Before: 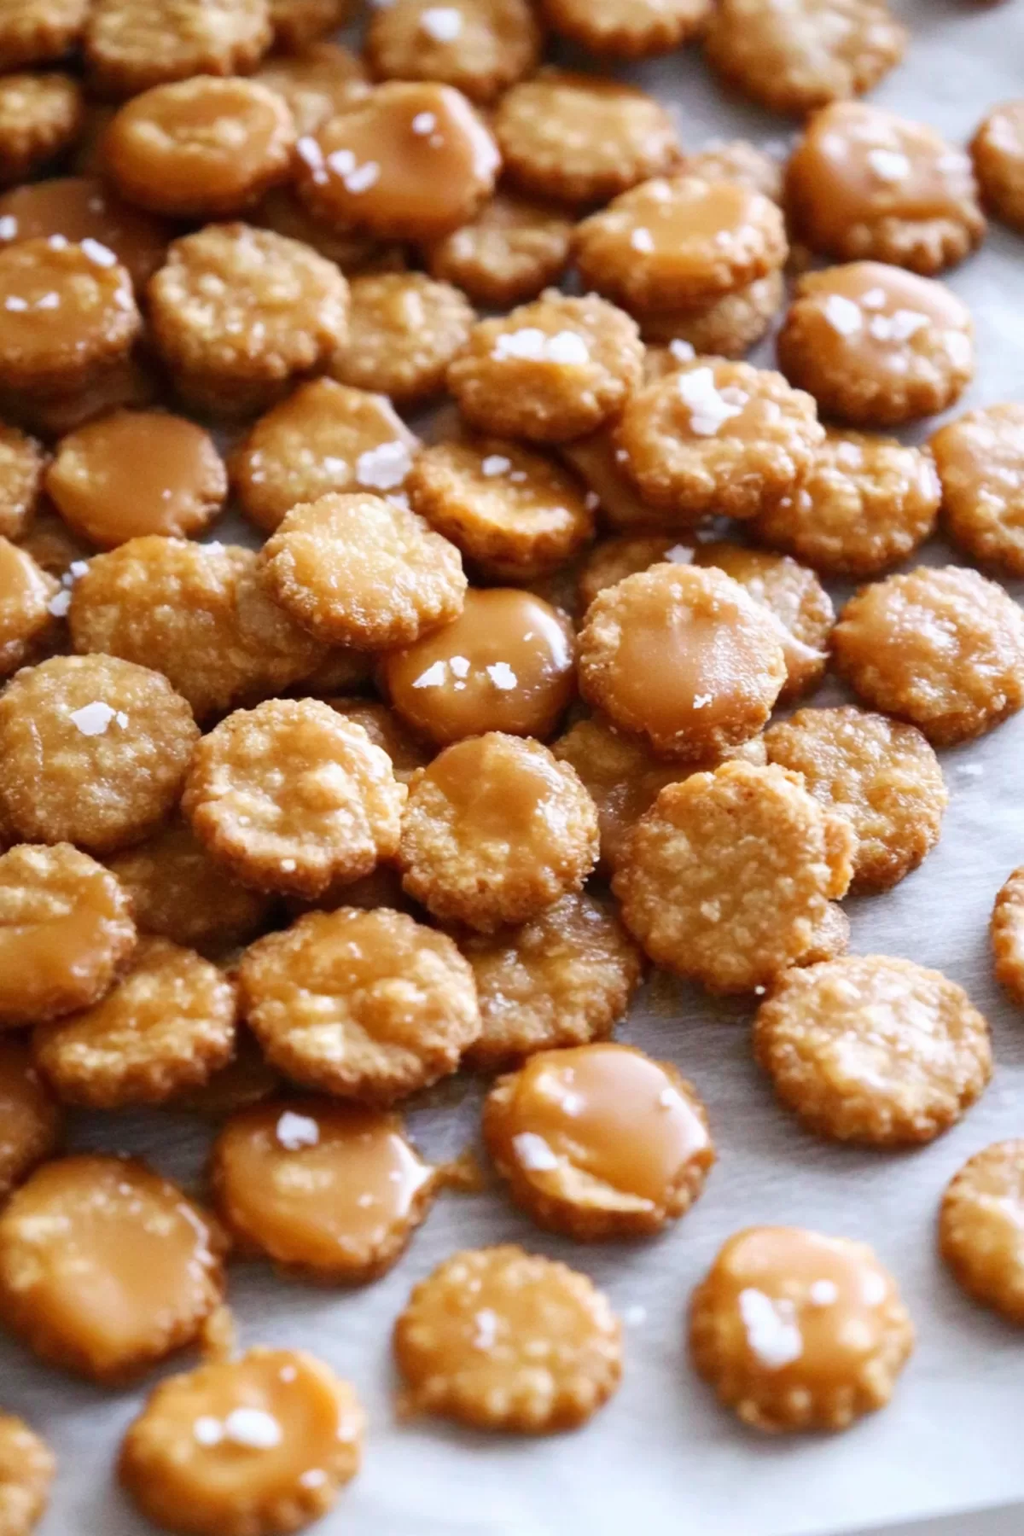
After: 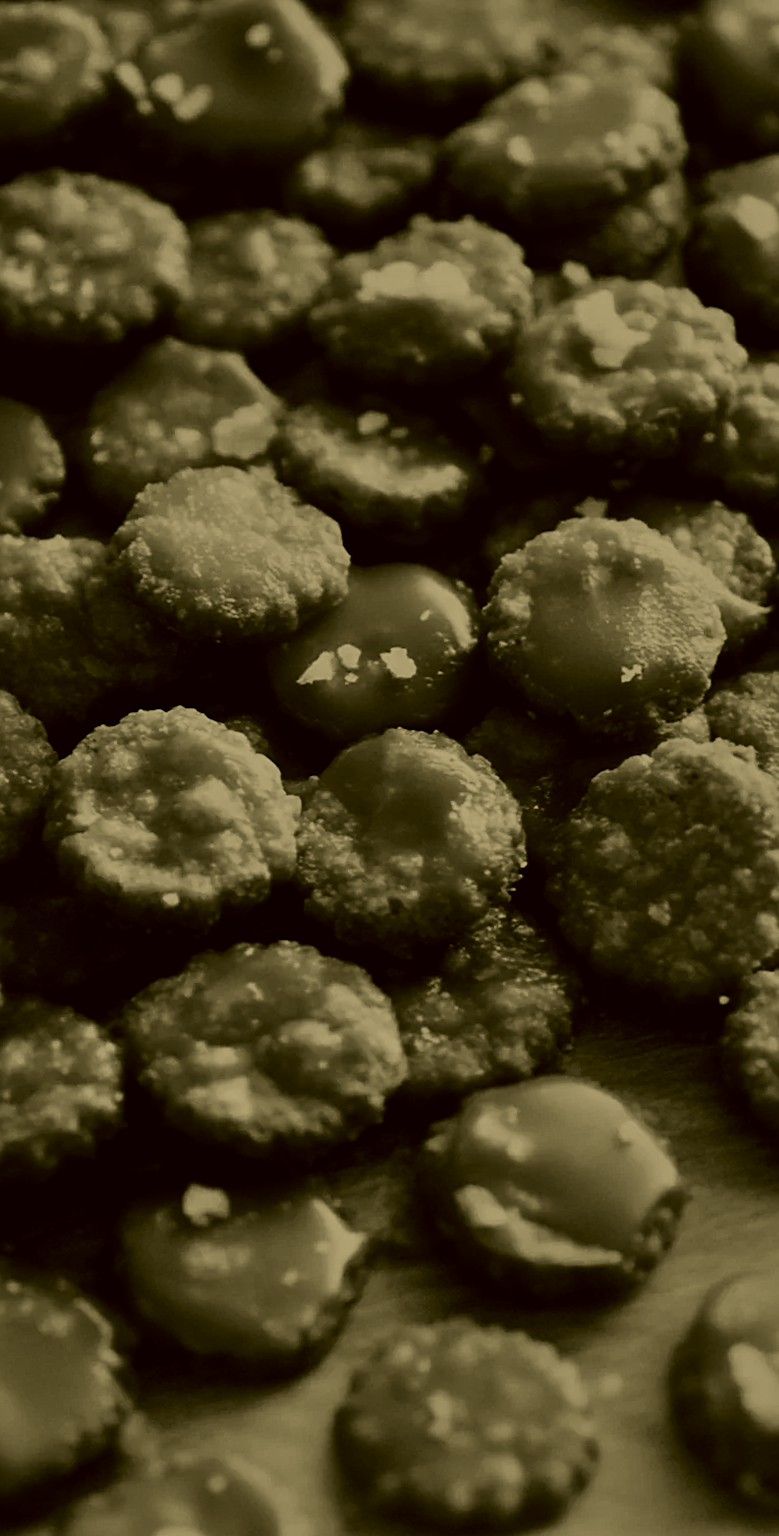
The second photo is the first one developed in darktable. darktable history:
sharpen: on, module defaults
filmic rgb: black relative exposure -7.48 EV, white relative exposure 4.83 EV, hardness 3.4, color science v6 (2022)
crop and rotate: left 14.436%, right 18.898%
color correction: highlights a* 0.162, highlights b* 29.53, shadows a* -0.162, shadows b* 21.09
levels: levels [0, 0.499, 1]
shadows and highlights: shadows 37.27, highlights -28.18, soften with gaussian
rotate and perspective: rotation -4.57°, crop left 0.054, crop right 0.944, crop top 0.087, crop bottom 0.914
contrast brightness saturation: contrast 0.02, brightness -1, saturation -1
